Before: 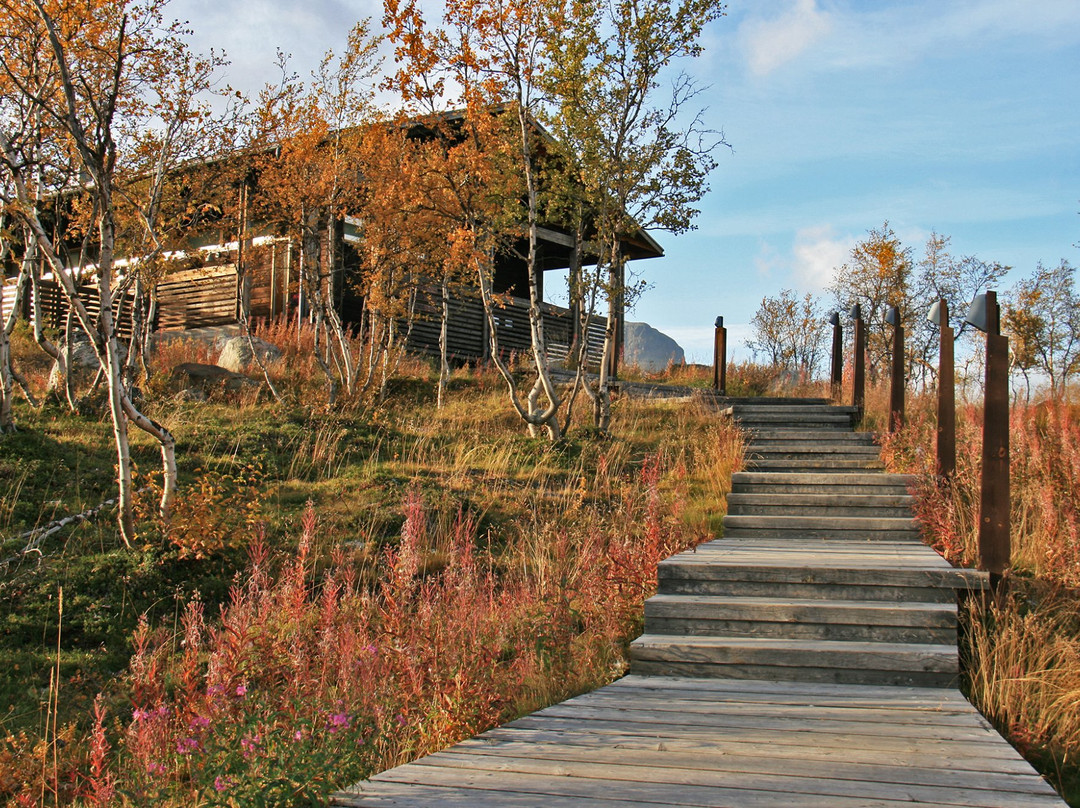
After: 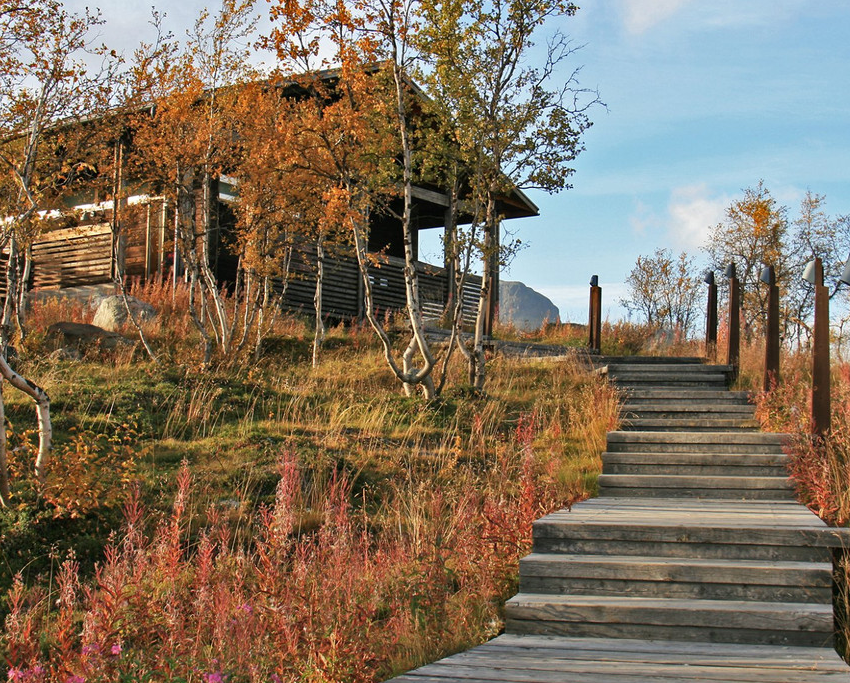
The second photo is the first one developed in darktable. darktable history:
crop: left 11.651%, top 5.169%, right 9.568%, bottom 10.205%
